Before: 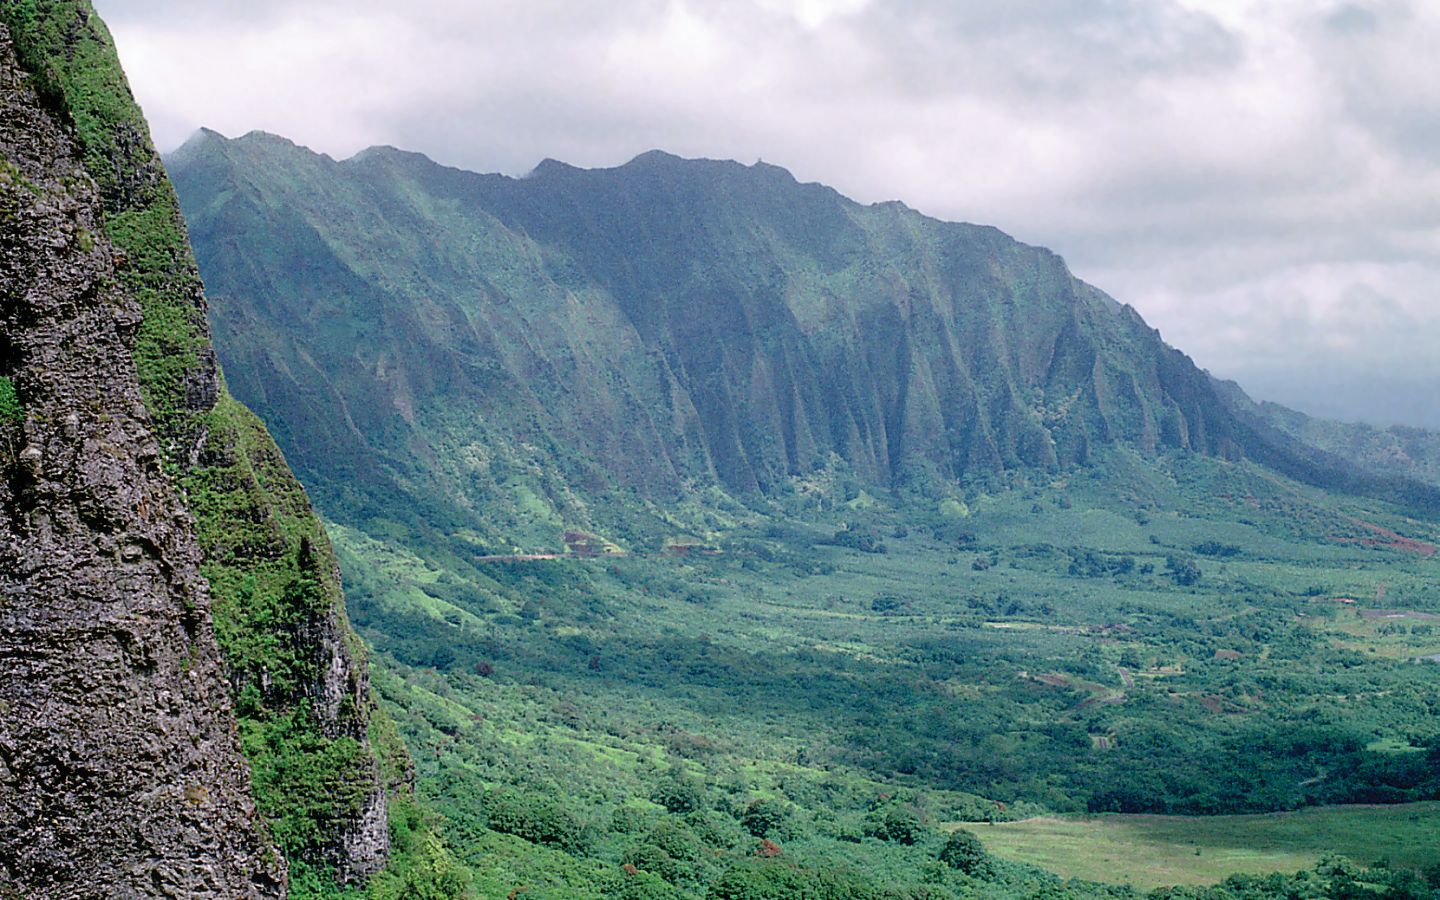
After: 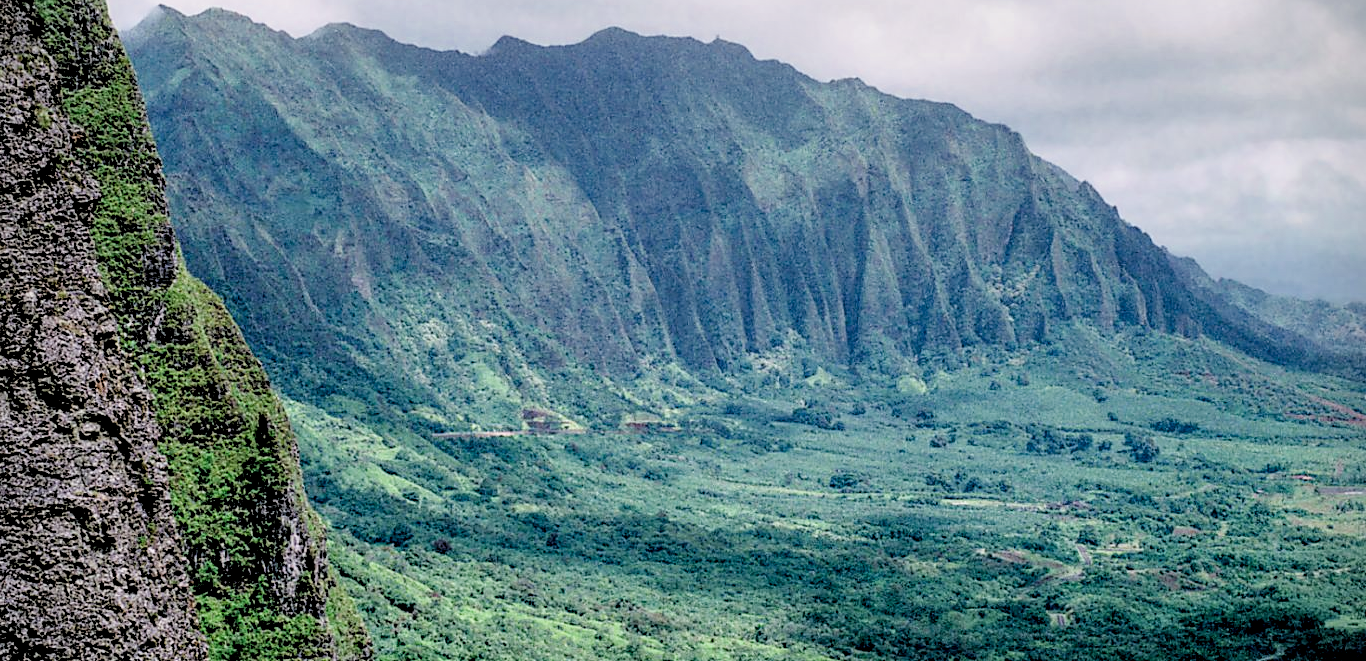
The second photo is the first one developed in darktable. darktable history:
crop and rotate: left 2.917%, top 13.671%, right 2.178%, bottom 12.872%
filmic rgb: black relative exposure -4.52 EV, white relative exposure 4.77 EV, hardness 2.36, latitude 36.54%, contrast 1.044, highlights saturation mix 1.51%, shadows ↔ highlights balance 1.21%
local contrast: highlights 58%, detail 146%
contrast equalizer: octaves 7, y [[0.6 ×6], [0.55 ×6], [0 ×6], [0 ×6], [0 ×6]], mix 0.287
vignetting: fall-off start 91.19%, unbound false
haze removal: compatibility mode true, adaptive false
tone equalizer: -8 EV -0.444 EV, -7 EV -0.355 EV, -6 EV -0.308 EV, -5 EV -0.227 EV, -3 EV 0.235 EV, -2 EV 0.319 EV, -1 EV 0.402 EV, +0 EV 0.413 EV, mask exposure compensation -0.506 EV
